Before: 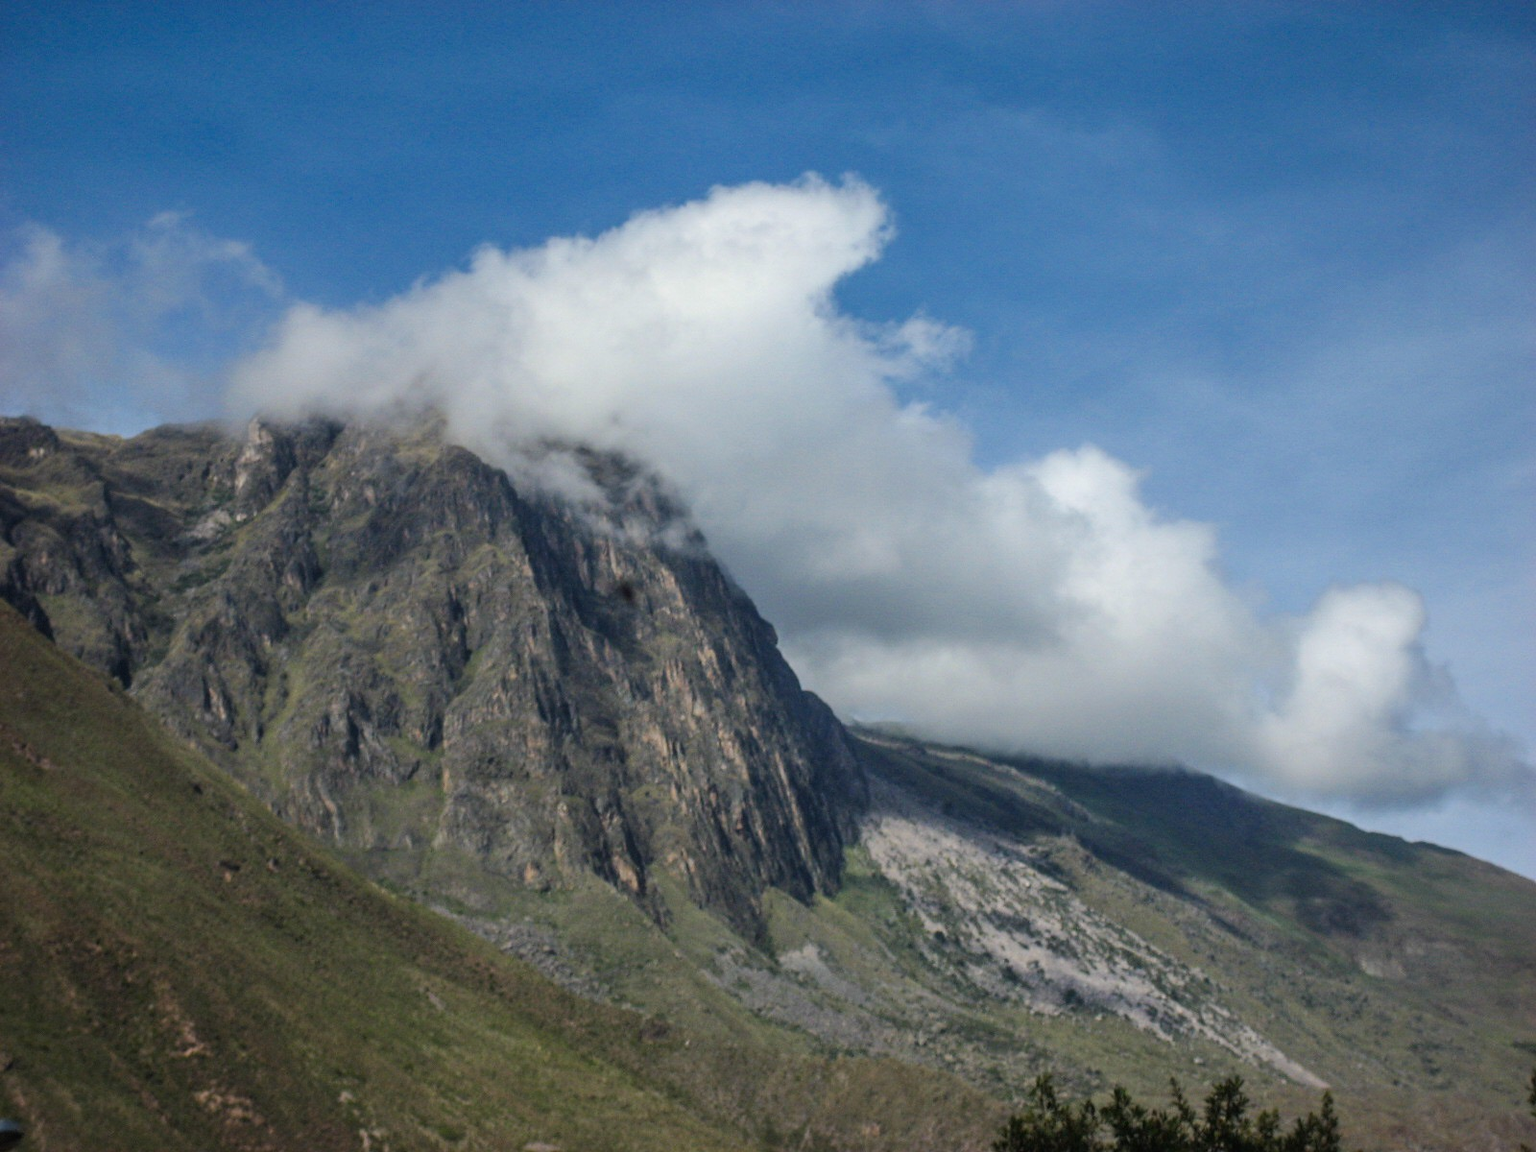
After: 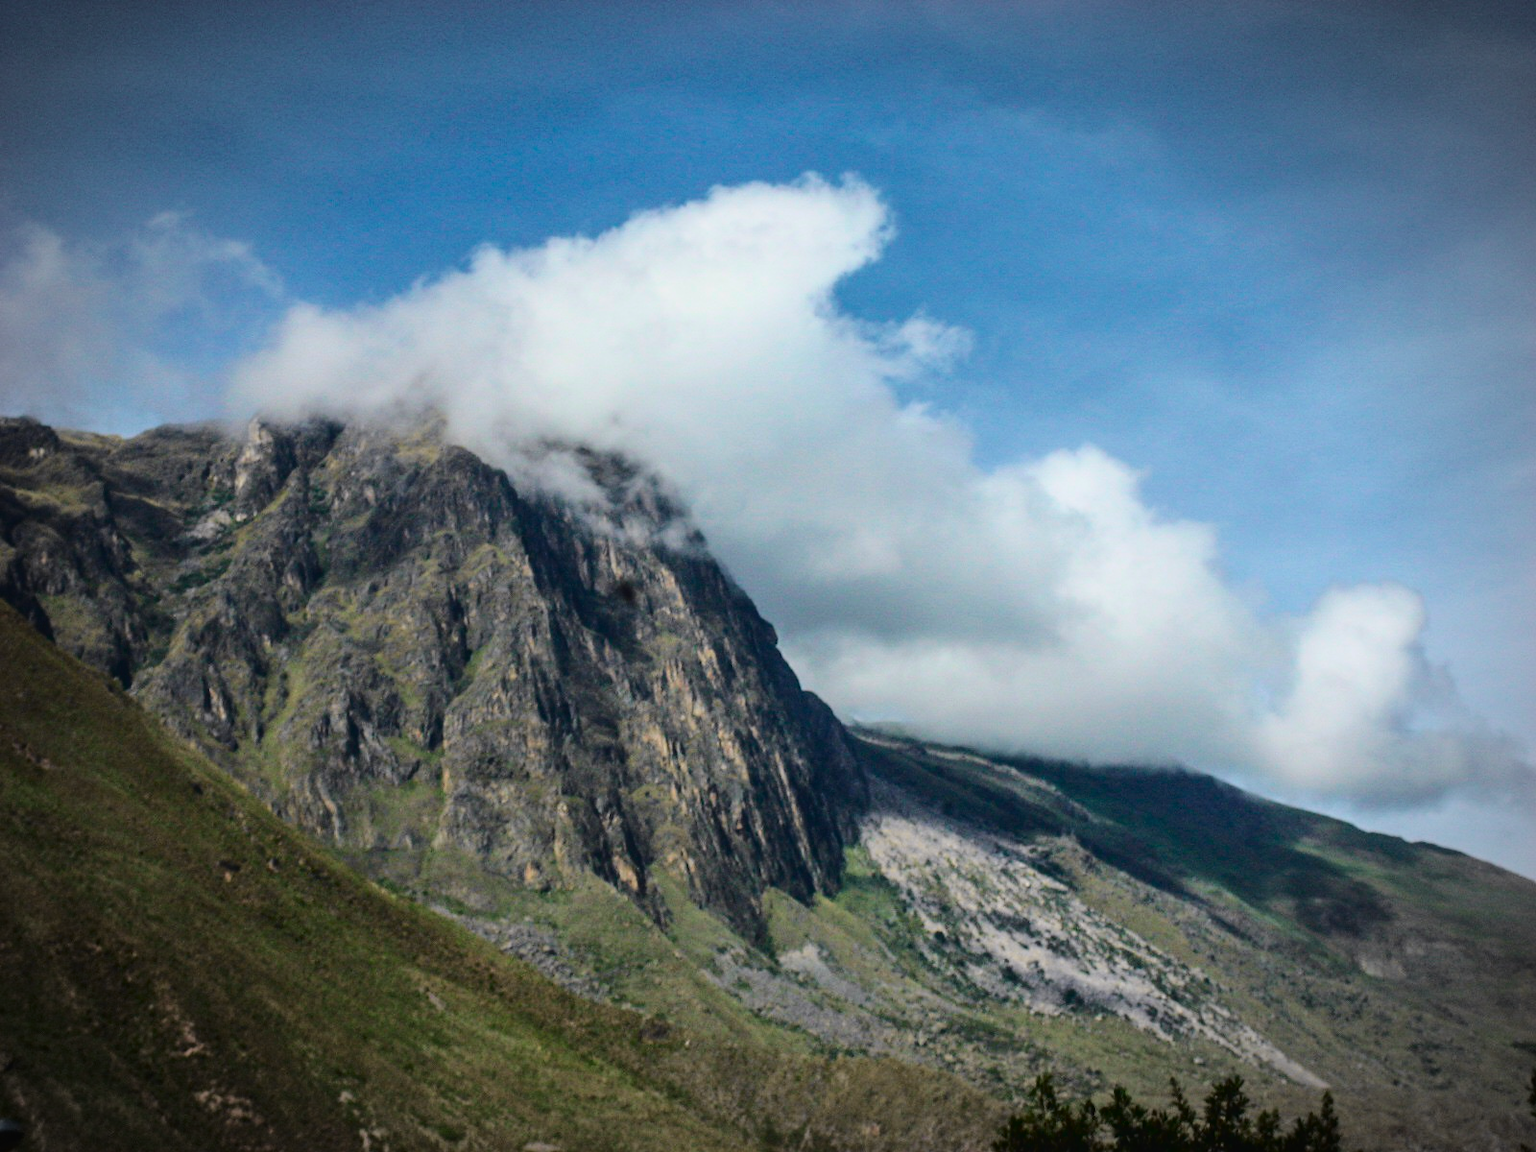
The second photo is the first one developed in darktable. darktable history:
tone curve: curves: ch0 [(0, 0.023) (0.132, 0.075) (0.256, 0.2) (0.454, 0.495) (0.708, 0.78) (0.844, 0.896) (1, 0.98)]; ch1 [(0, 0) (0.37, 0.308) (0.478, 0.46) (0.499, 0.5) (0.513, 0.508) (0.526, 0.533) (0.59, 0.612) (0.764, 0.804) (1, 1)]; ch2 [(0, 0) (0.312, 0.313) (0.461, 0.454) (0.48, 0.477) (0.503, 0.5) (0.526, 0.54) (0.564, 0.595) (0.631, 0.676) (0.713, 0.767) (0.985, 0.966)], color space Lab, independent channels
vignetting: automatic ratio true
